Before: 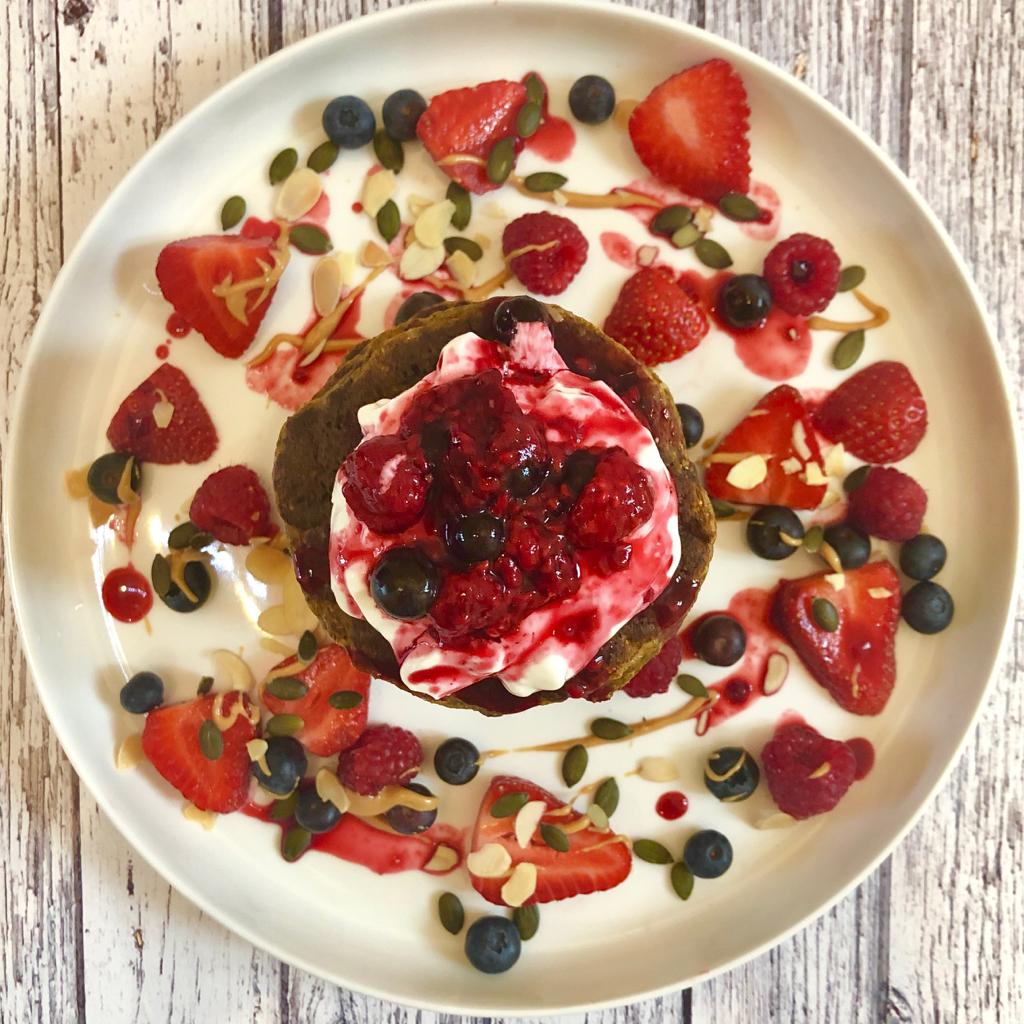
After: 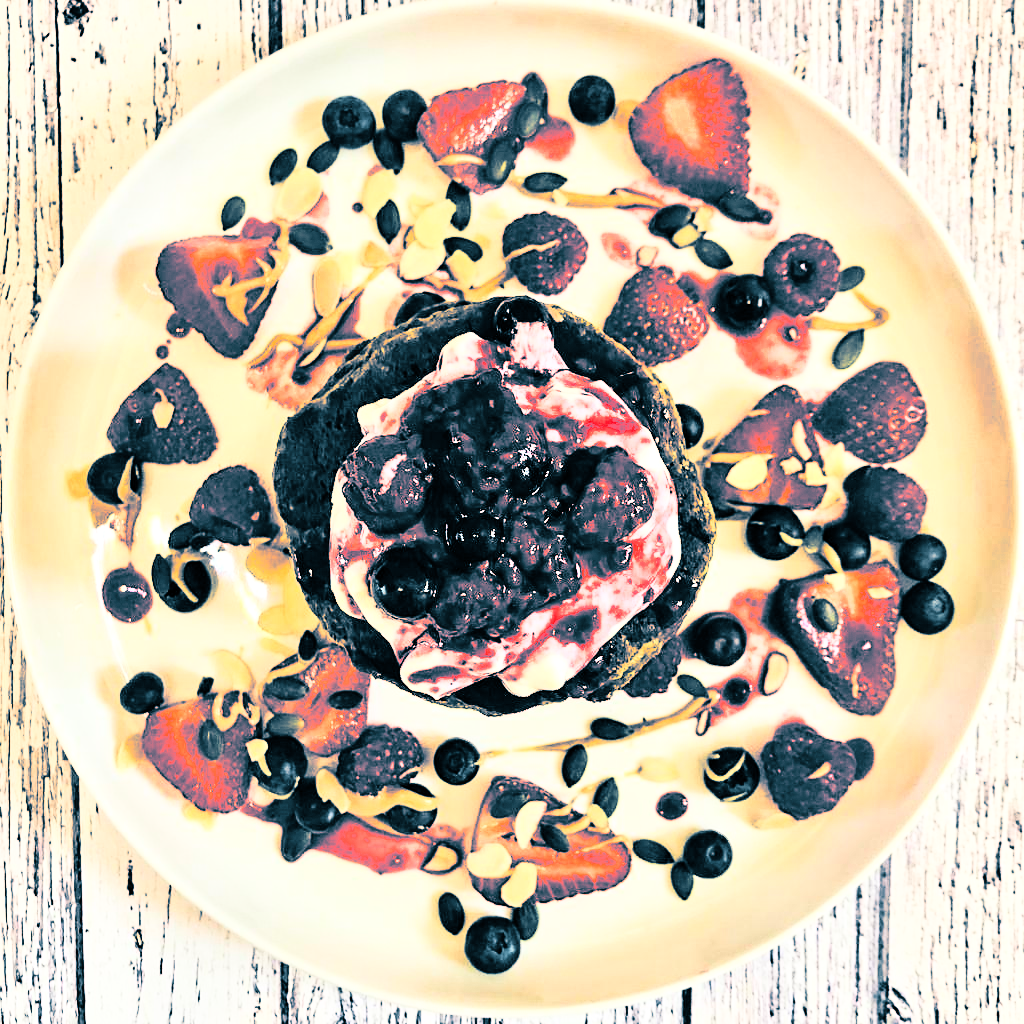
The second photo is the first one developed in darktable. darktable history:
rgb curve: curves: ch0 [(0, 0) (0.21, 0.15) (0.24, 0.21) (0.5, 0.75) (0.75, 0.96) (0.89, 0.99) (1, 1)]; ch1 [(0, 0.02) (0.21, 0.13) (0.25, 0.2) (0.5, 0.67) (0.75, 0.9) (0.89, 0.97) (1, 1)]; ch2 [(0, 0.02) (0.21, 0.13) (0.25, 0.2) (0.5, 0.67) (0.75, 0.9) (0.89, 0.97) (1, 1)], compensate middle gray true
contrast equalizer: octaves 7, y [[0.5, 0.542, 0.583, 0.625, 0.667, 0.708], [0.5 ×6], [0.5 ×6], [0 ×6], [0 ×6]]
split-toning: shadows › hue 212.4°, balance -70
